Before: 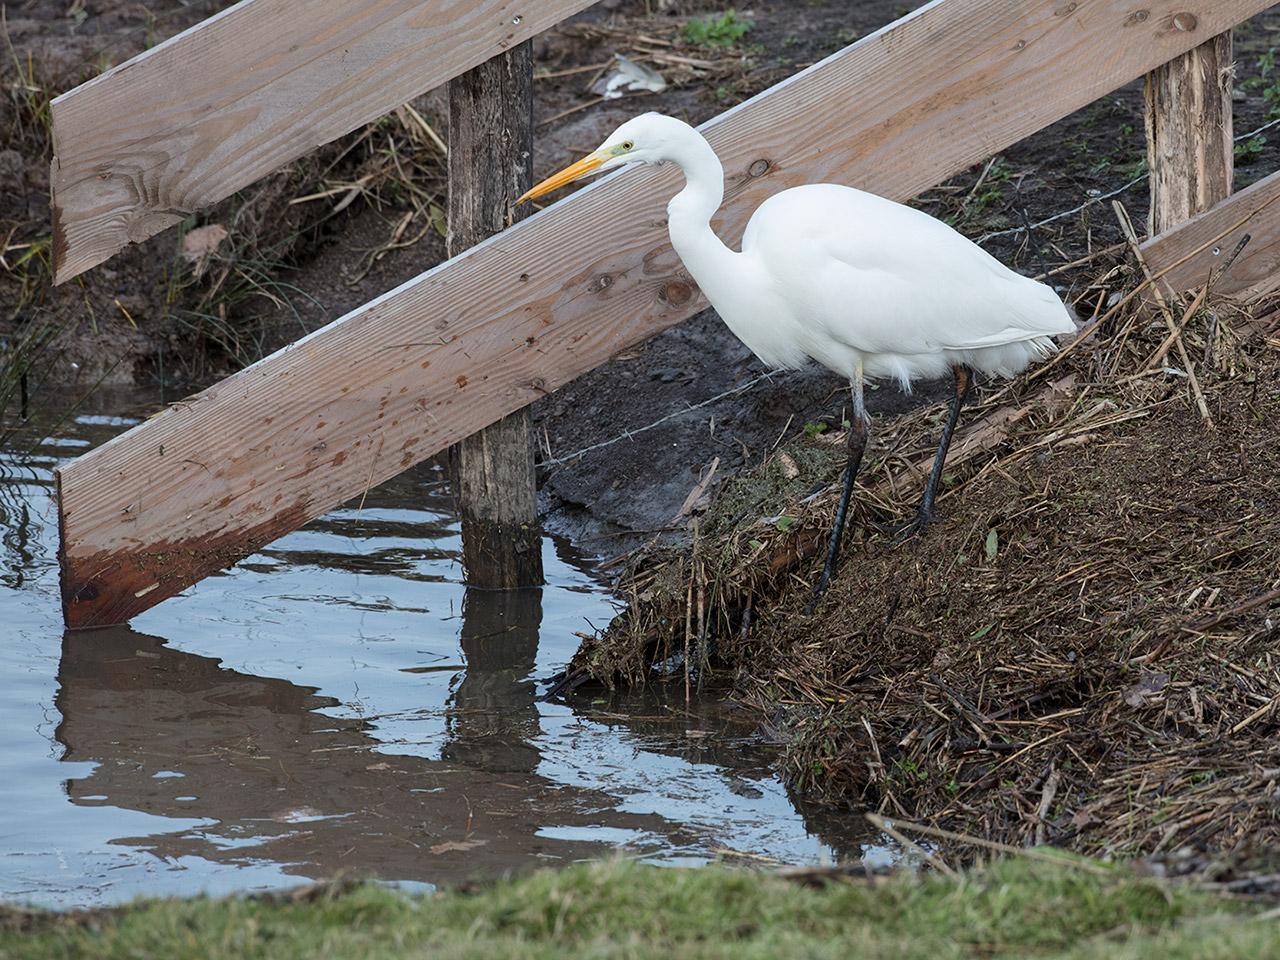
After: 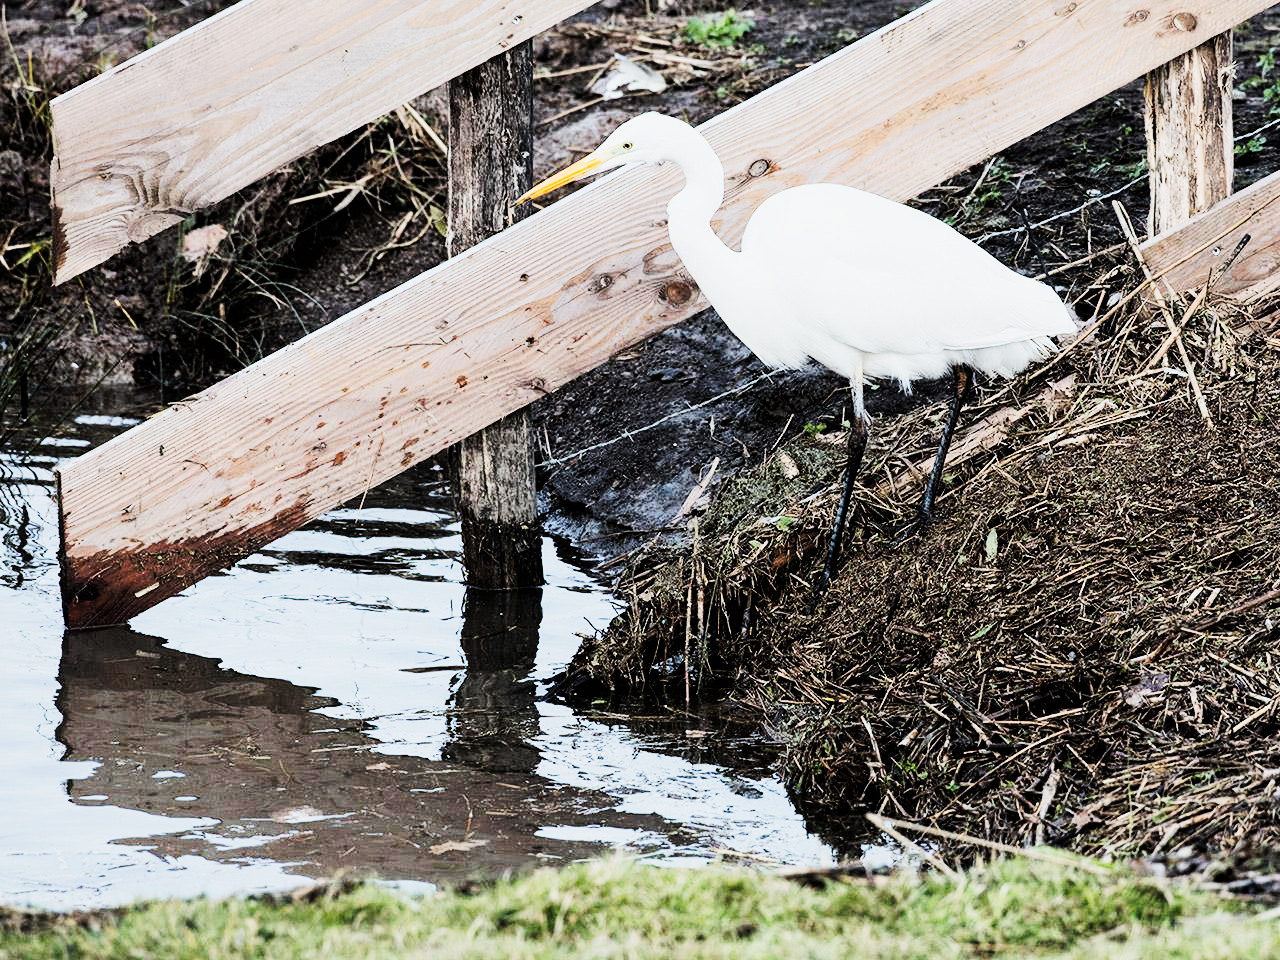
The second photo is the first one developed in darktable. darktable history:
tone curve: curves: ch0 [(0, 0) (0.003, 0.004) (0.011, 0.015) (0.025, 0.034) (0.044, 0.061) (0.069, 0.095) (0.1, 0.137) (0.136, 0.186) (0.177, 0.243) (0.224, 0.307) (0.277, 0.416) (0.335, 0.533) (0.399, 0.641) (0.468, 0.748) (0.543, 0.829) (0.623, 0.886) (0.709, 0.924) (0.801, 0.951) (0.898, 0.975) (1, 1)], preserve colors none
filmic rgb: black relative exposure -5.11 EV, white relative exposure 3.96 EV, threshold 3.04 EV, hardness 2.88, contrast 1.297, enable highlight reconstruction true
